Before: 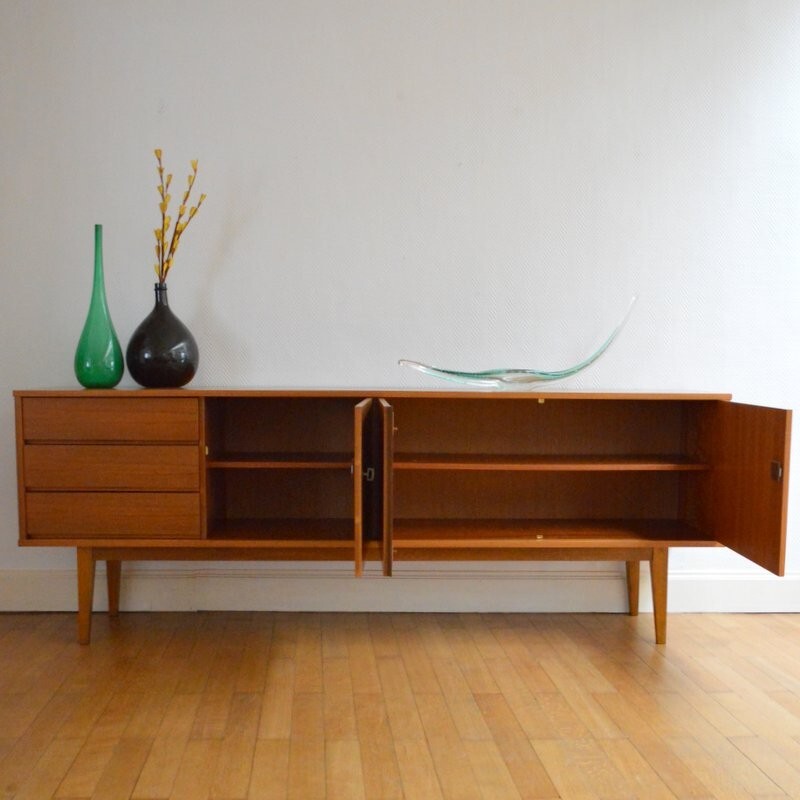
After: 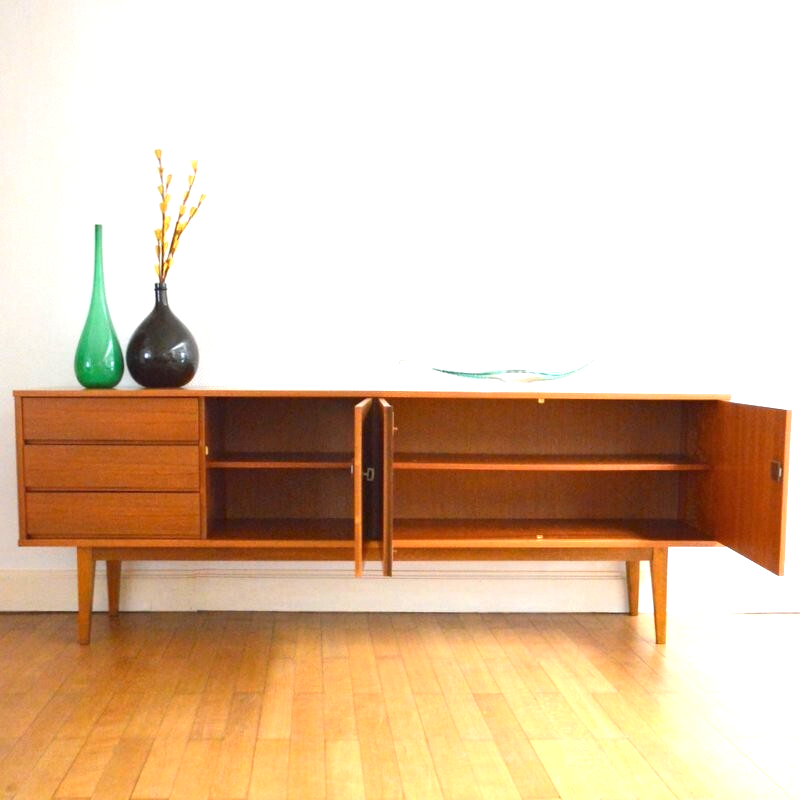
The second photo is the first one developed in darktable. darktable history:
exposure: black level correction 0, exposure 1.4 EV, compensate highlight preservation false
